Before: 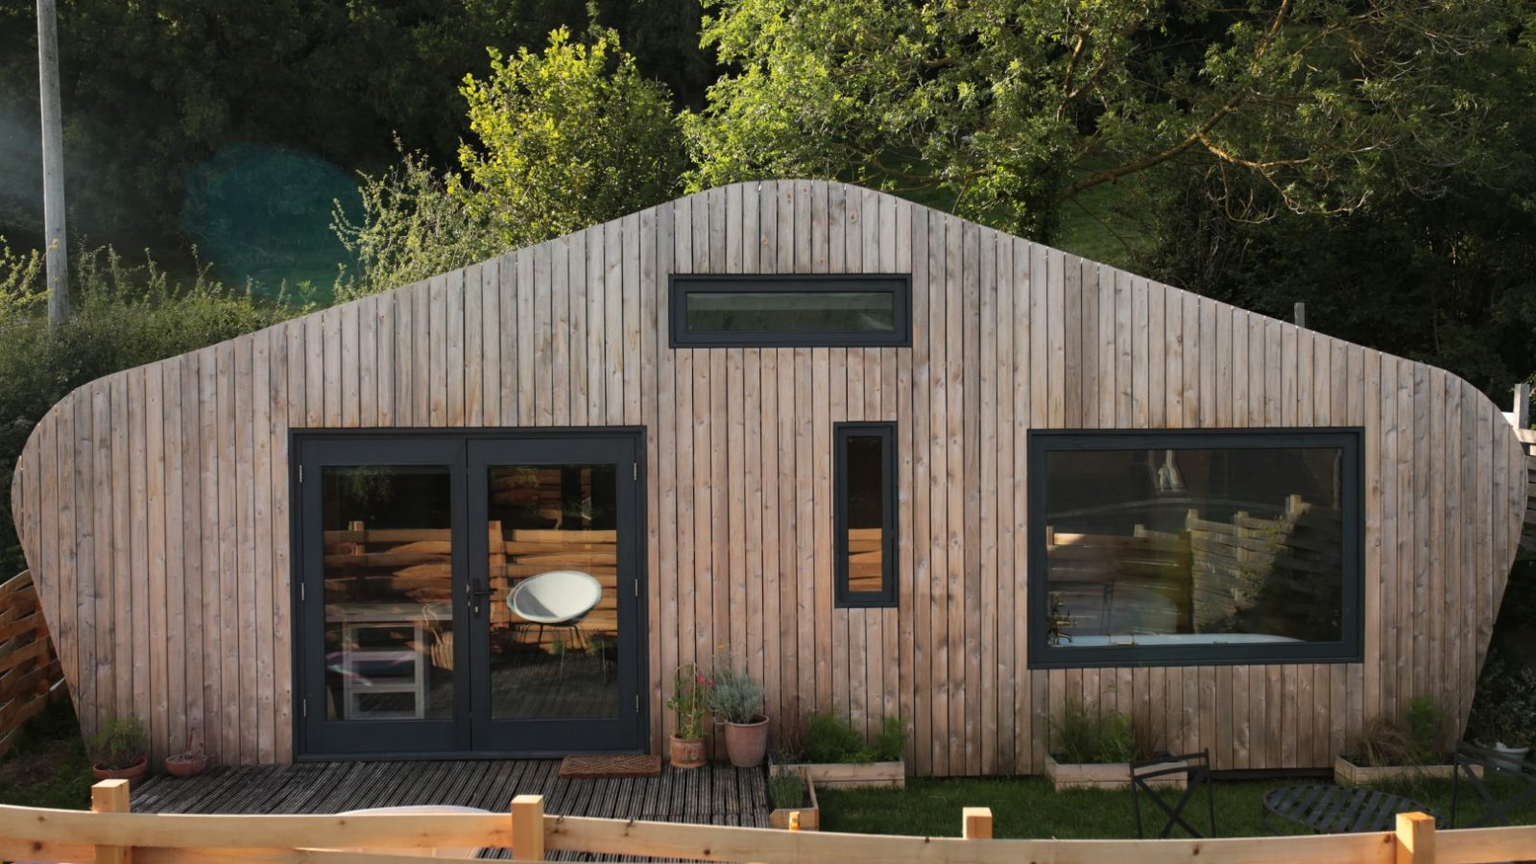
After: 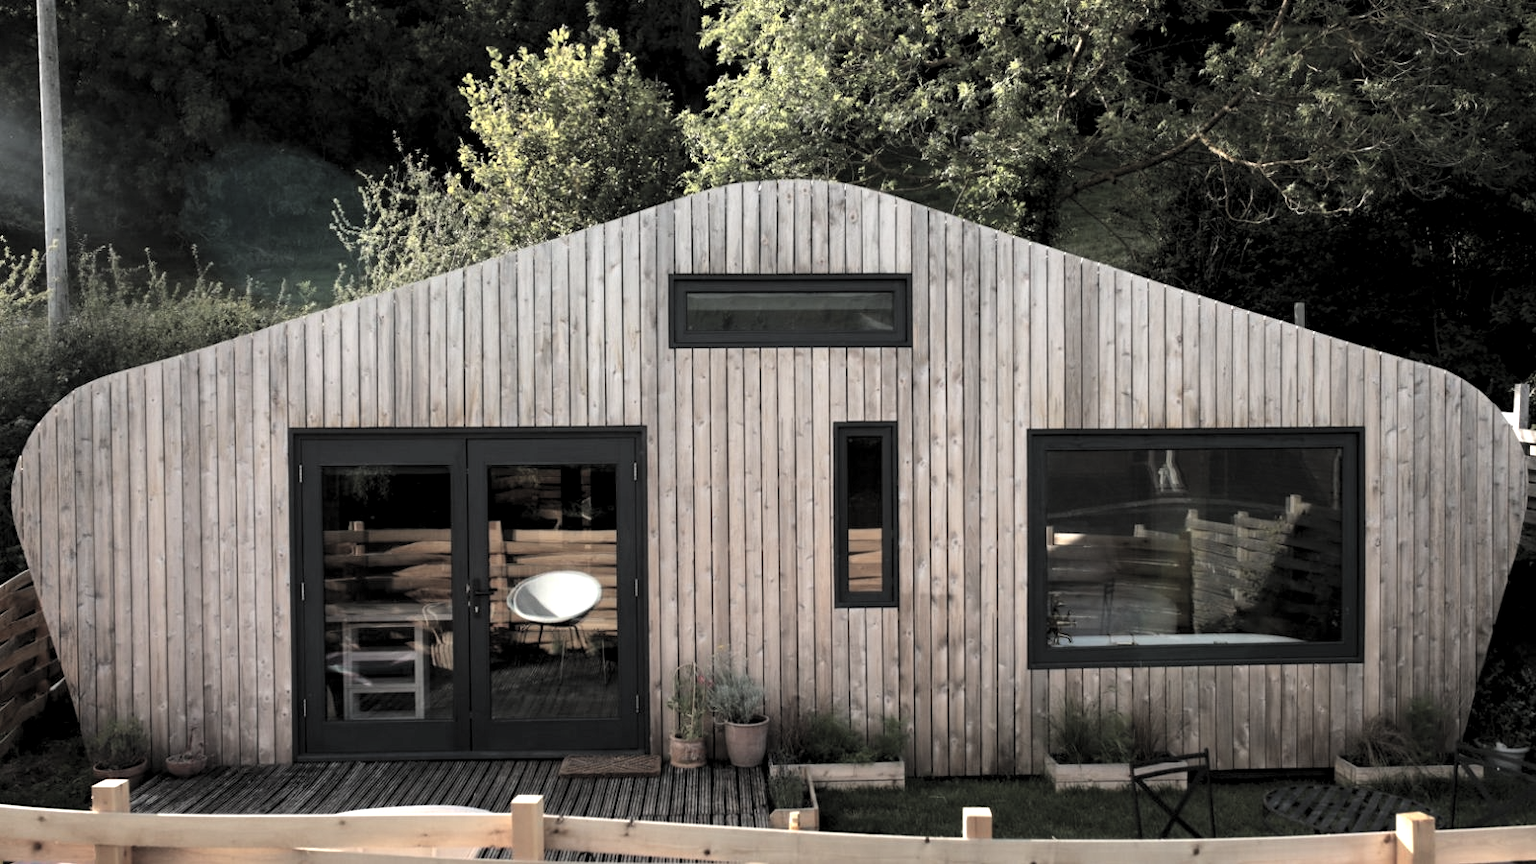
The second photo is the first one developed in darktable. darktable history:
tone equalizer: on, module defaults
contrast brightness saturation: brightness 0.18, saturation -0.5
levels: levels [0.129, 0.519, 0.867]
